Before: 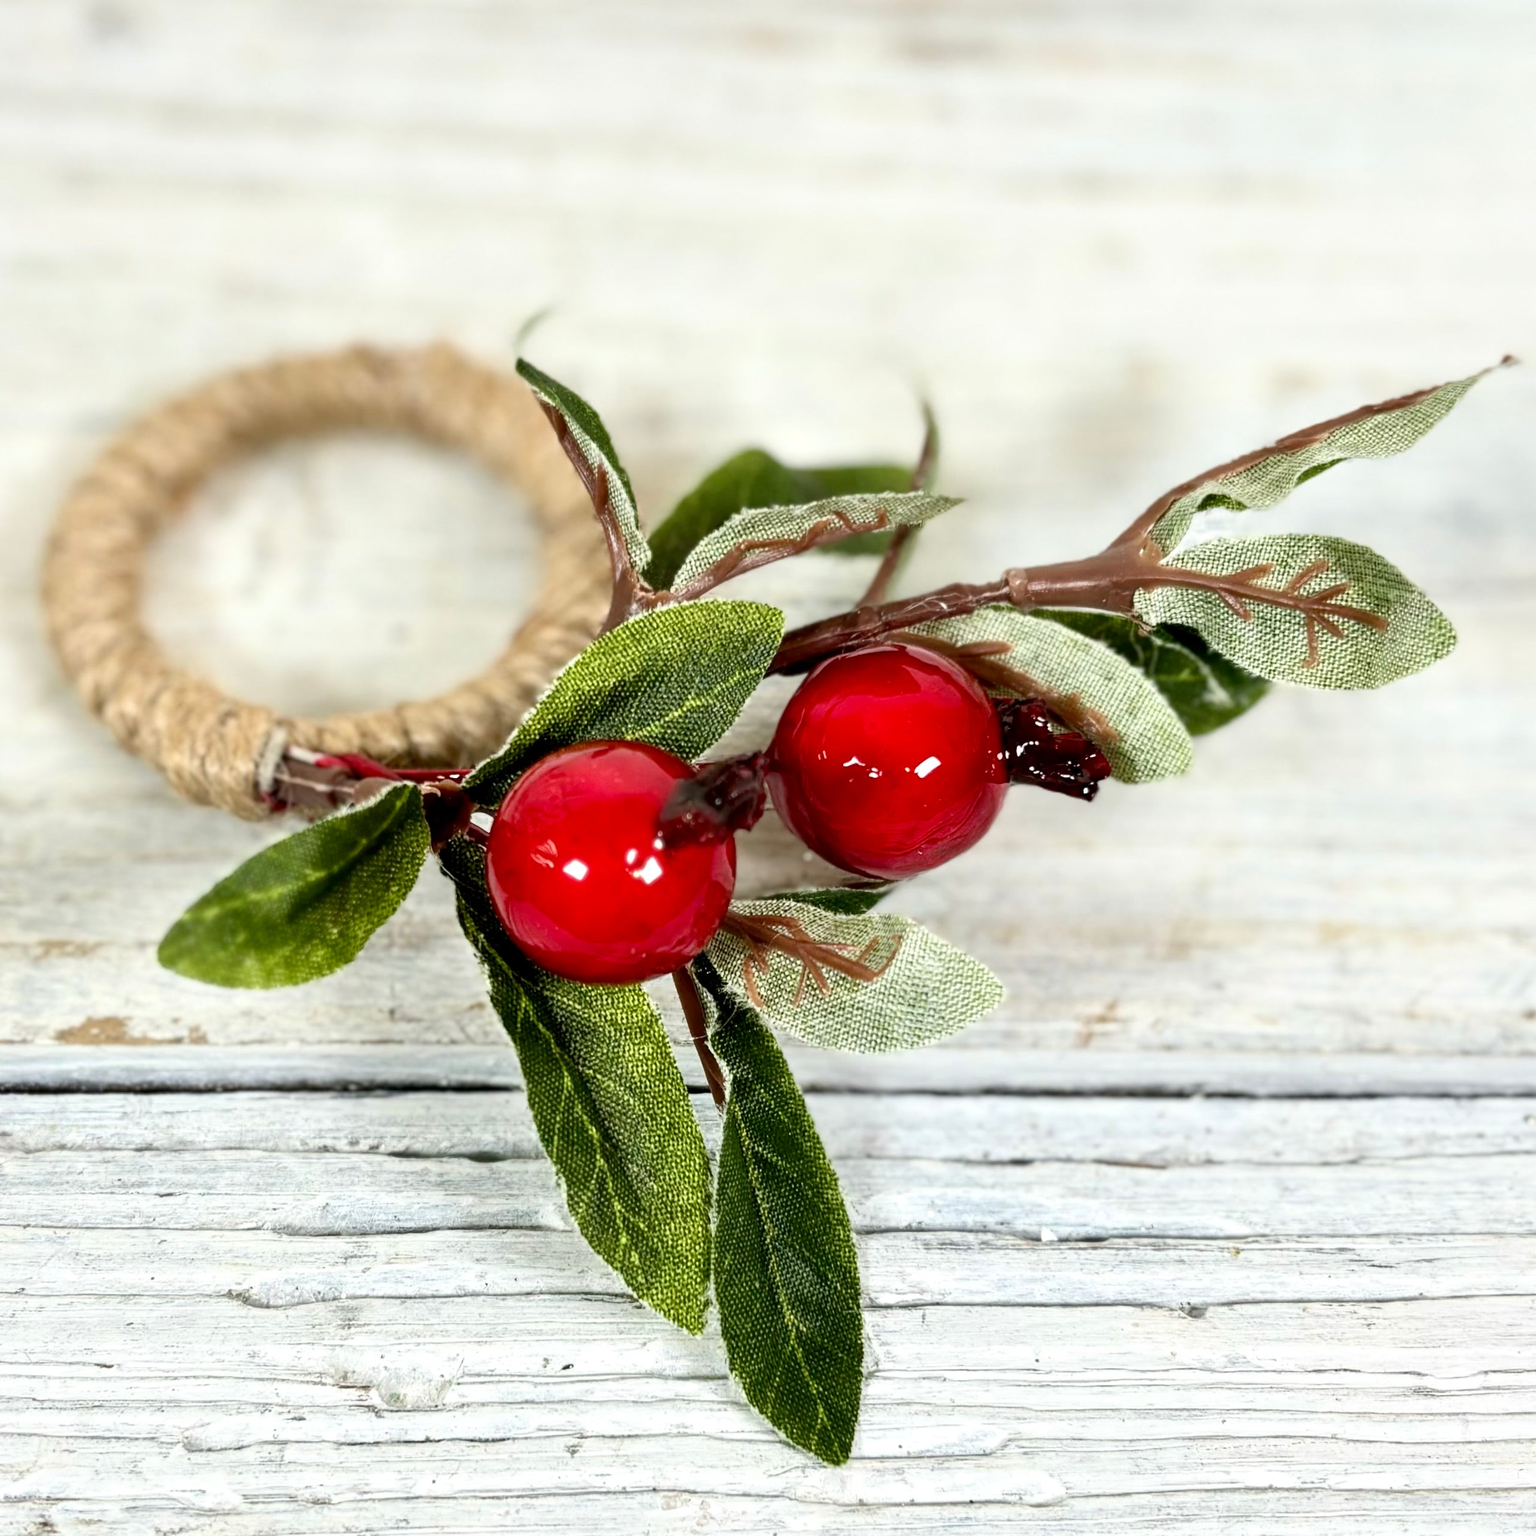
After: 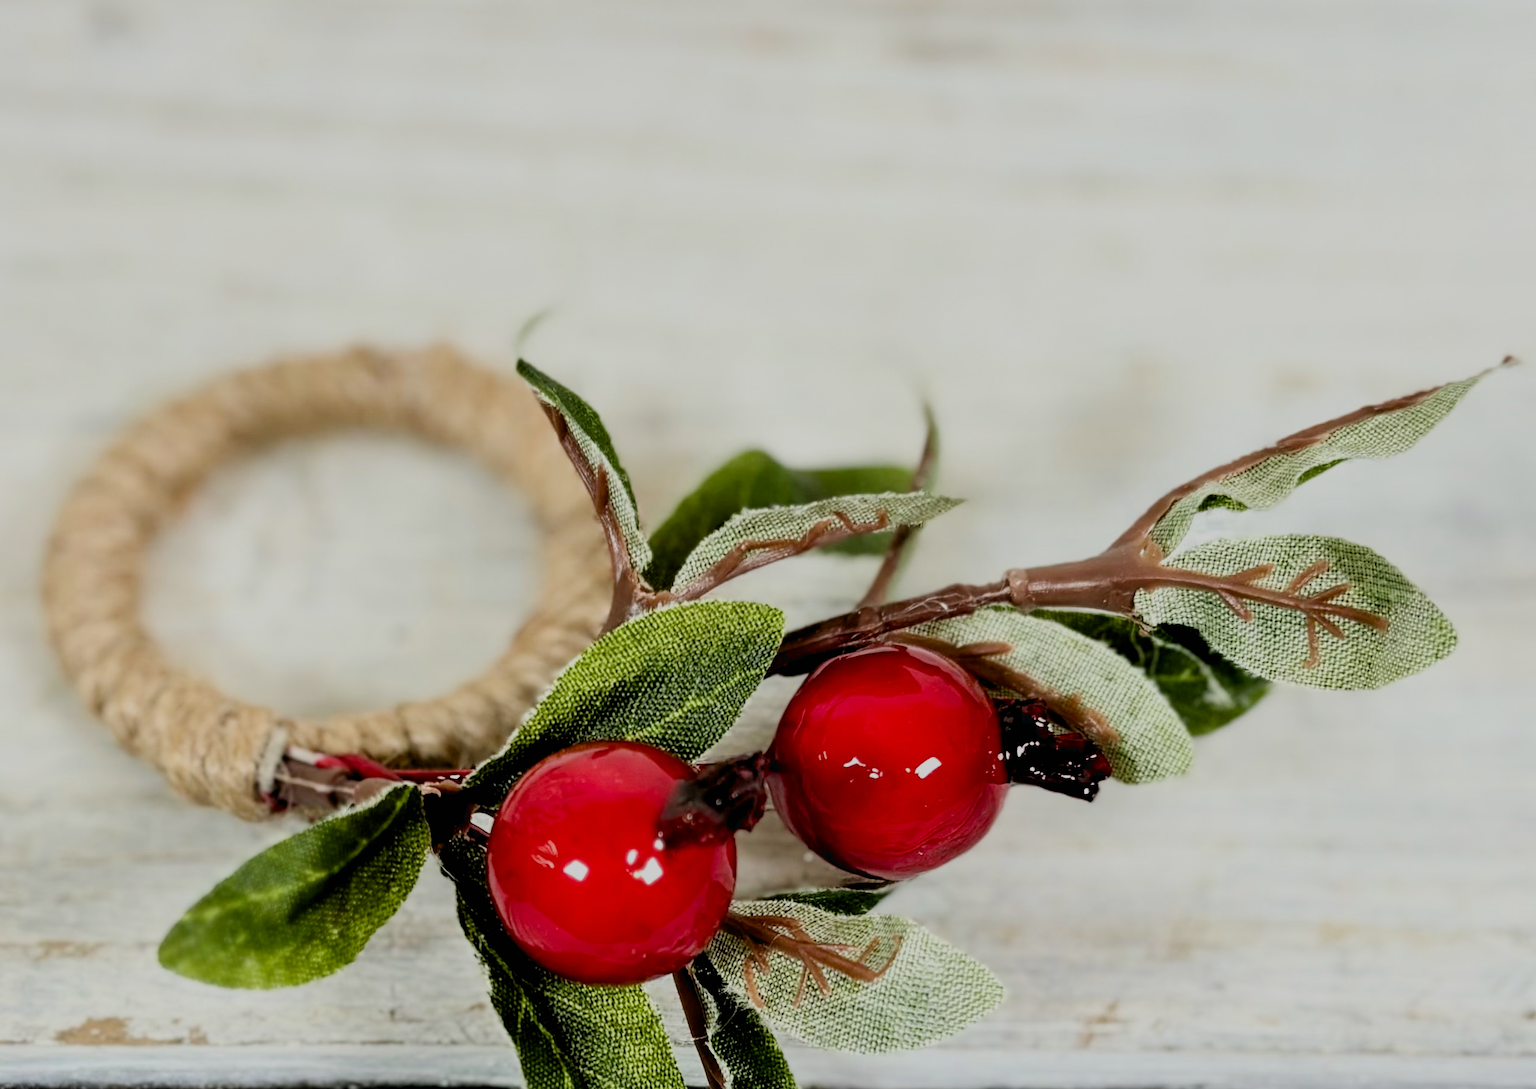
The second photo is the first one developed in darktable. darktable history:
crop: right 0.001%, bottom 29.07%
exposure: black level correction 0.006, exposure -0.226 EV, compensate exposure bias true, compensate highlight preservation false
filmic rgb: black relative exposure -7.65 EV, white relative exposure 4.56 EV, hardness 3.61, contrast 0.998
color correction: highlights a* -0.123, highlights b* 0.122
